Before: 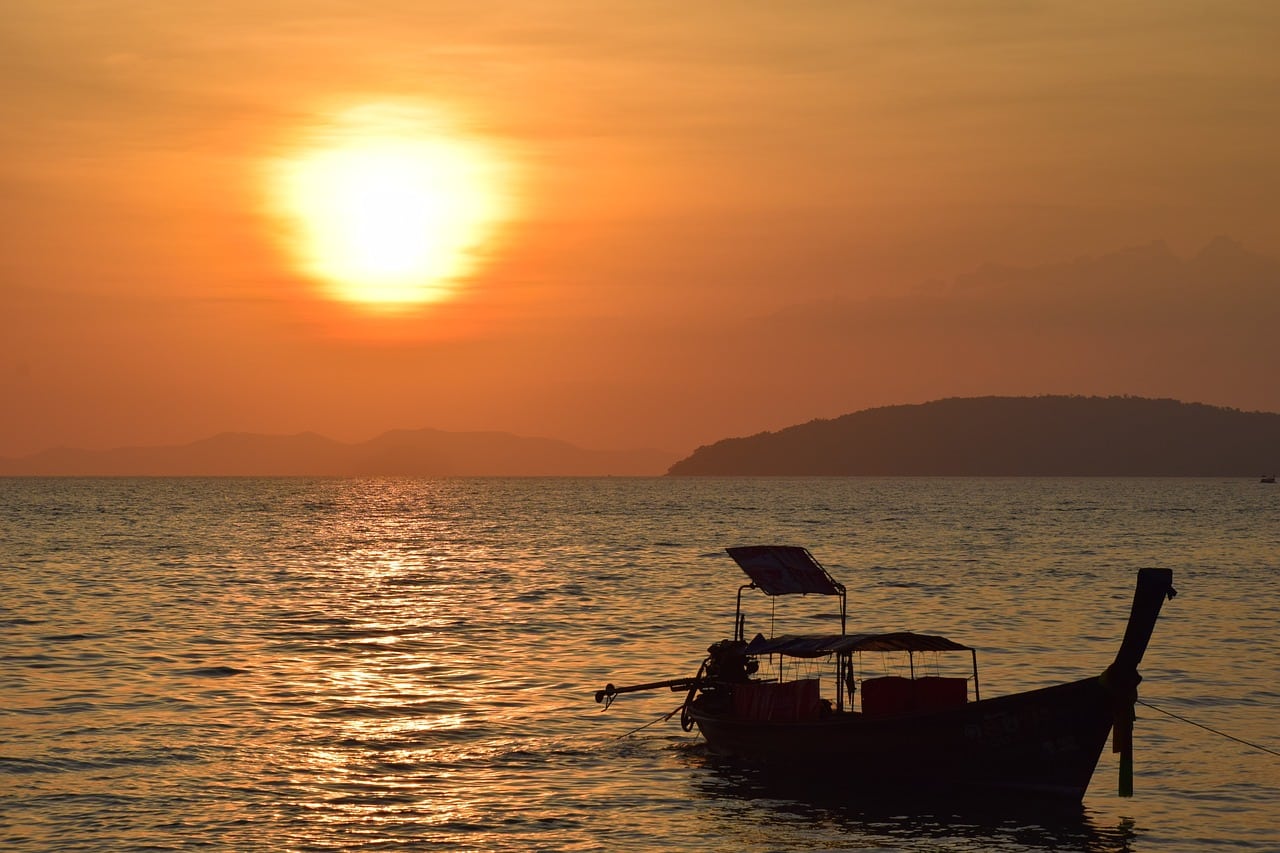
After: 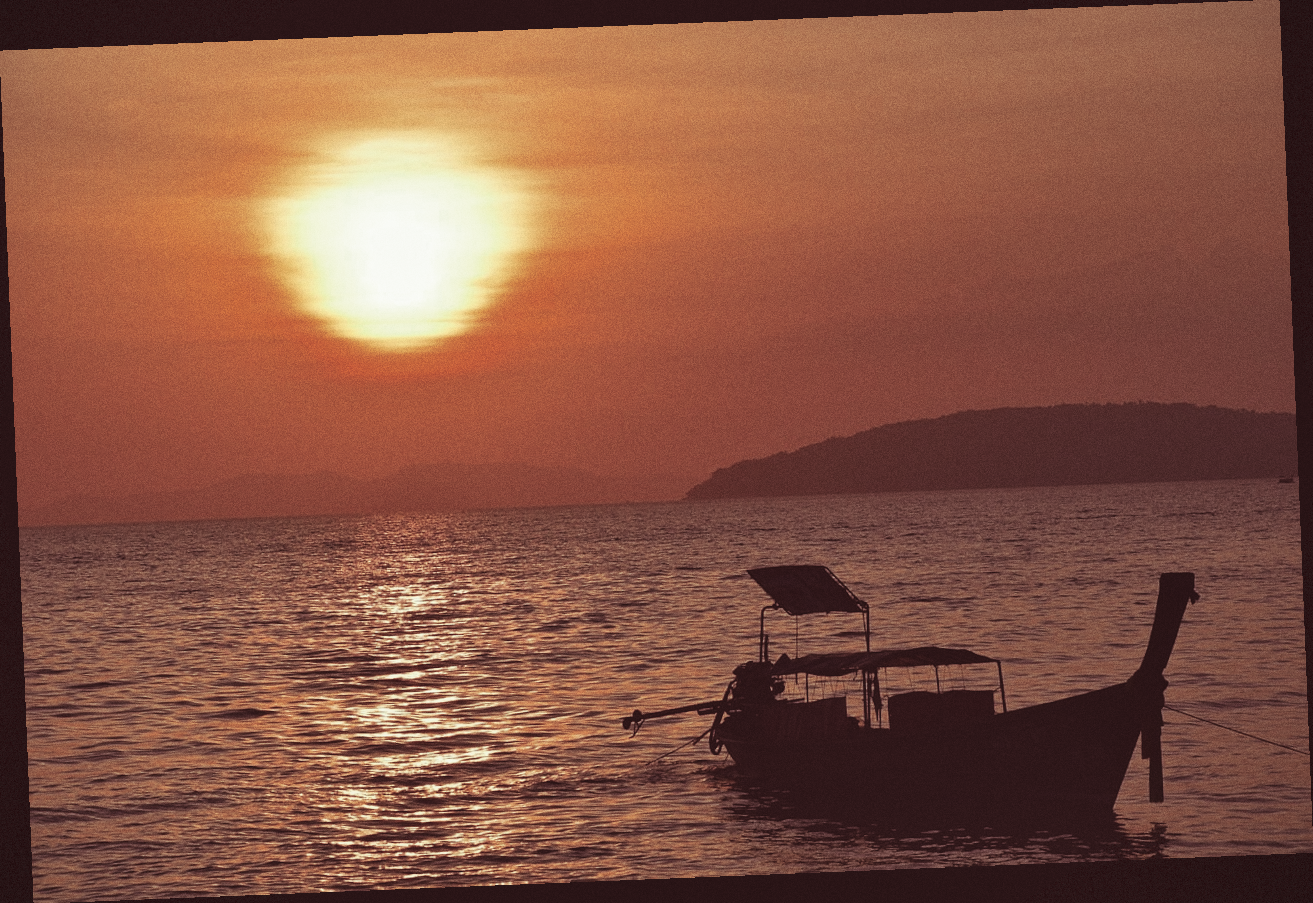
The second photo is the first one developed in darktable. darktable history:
vignetting: fall-off start 100%, fall-off radius 71%, brightness -0.434, saturation -0.2, width/height ratio 1.178, dithering 8-bit output, unbound false
split-toning: on, module defaults
grain: coarseness 0.47 ISO
exposure: black level correction -0.015, exposure -0.125 EV, compensate highlight preservation false
rotate and perspective: rotation -2.29°, automatic cropping off
local contrast: mode bilateral grid, contrast 20, coarseness 50, detail 120%, midtone range 0.2
color zones: curves: ch0 [(0, 0.5) (0.125, 0.4) (0.25, 0.5) (0.375, 0.4) (0.5, 0.4) (0.625, 0.35) (0.75, 0.35) (0.875, 0.5)]; ch1 [(0, 0.35) (0.125, 0.45) (0.25, 0.35) (0.375, 0.35) (0.5, 0.35) (0.625, 0.35) (0.75, 0.45) (0.875, 0.35)]; ch2 [(0, 0.6) (0.125, 0.5) (0.25, 0.5) (0.375, 0.6) (0.5, 0.6) (0.625, 0.5) (0.75, 0.5) (0.875, 0.5)]
